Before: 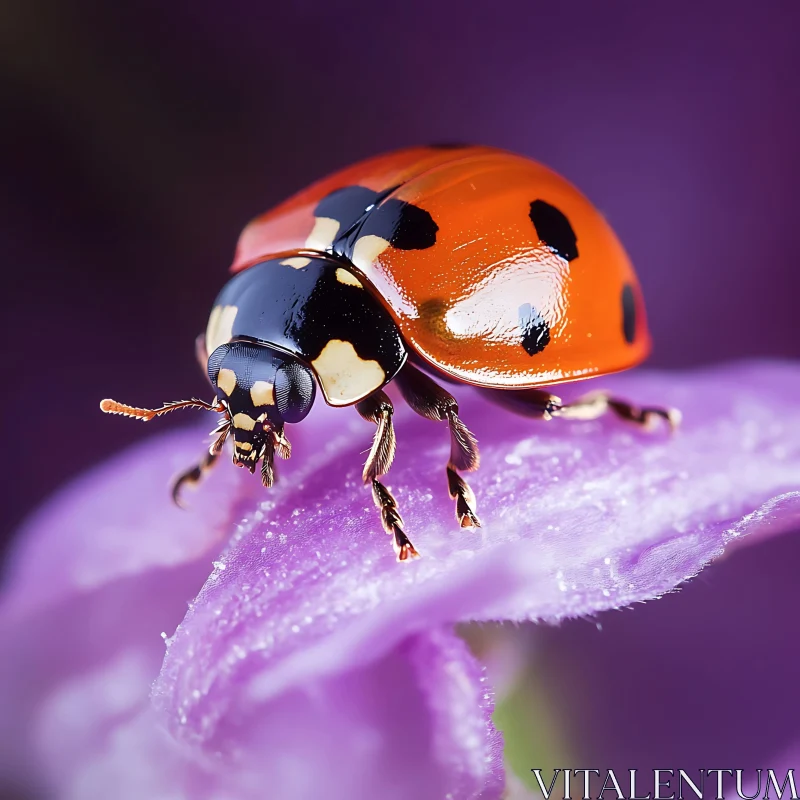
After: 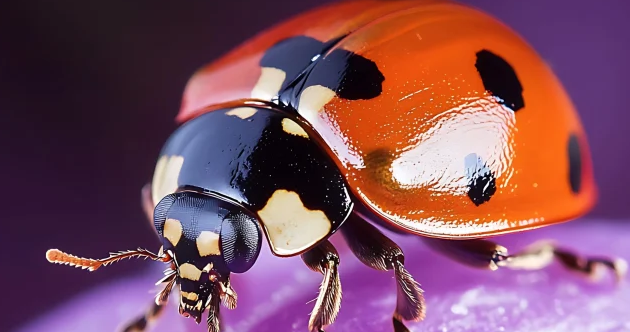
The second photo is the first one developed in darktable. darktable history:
crop: left 6.846%, top 18.803%, right 14.282%, bottom 39.652%
